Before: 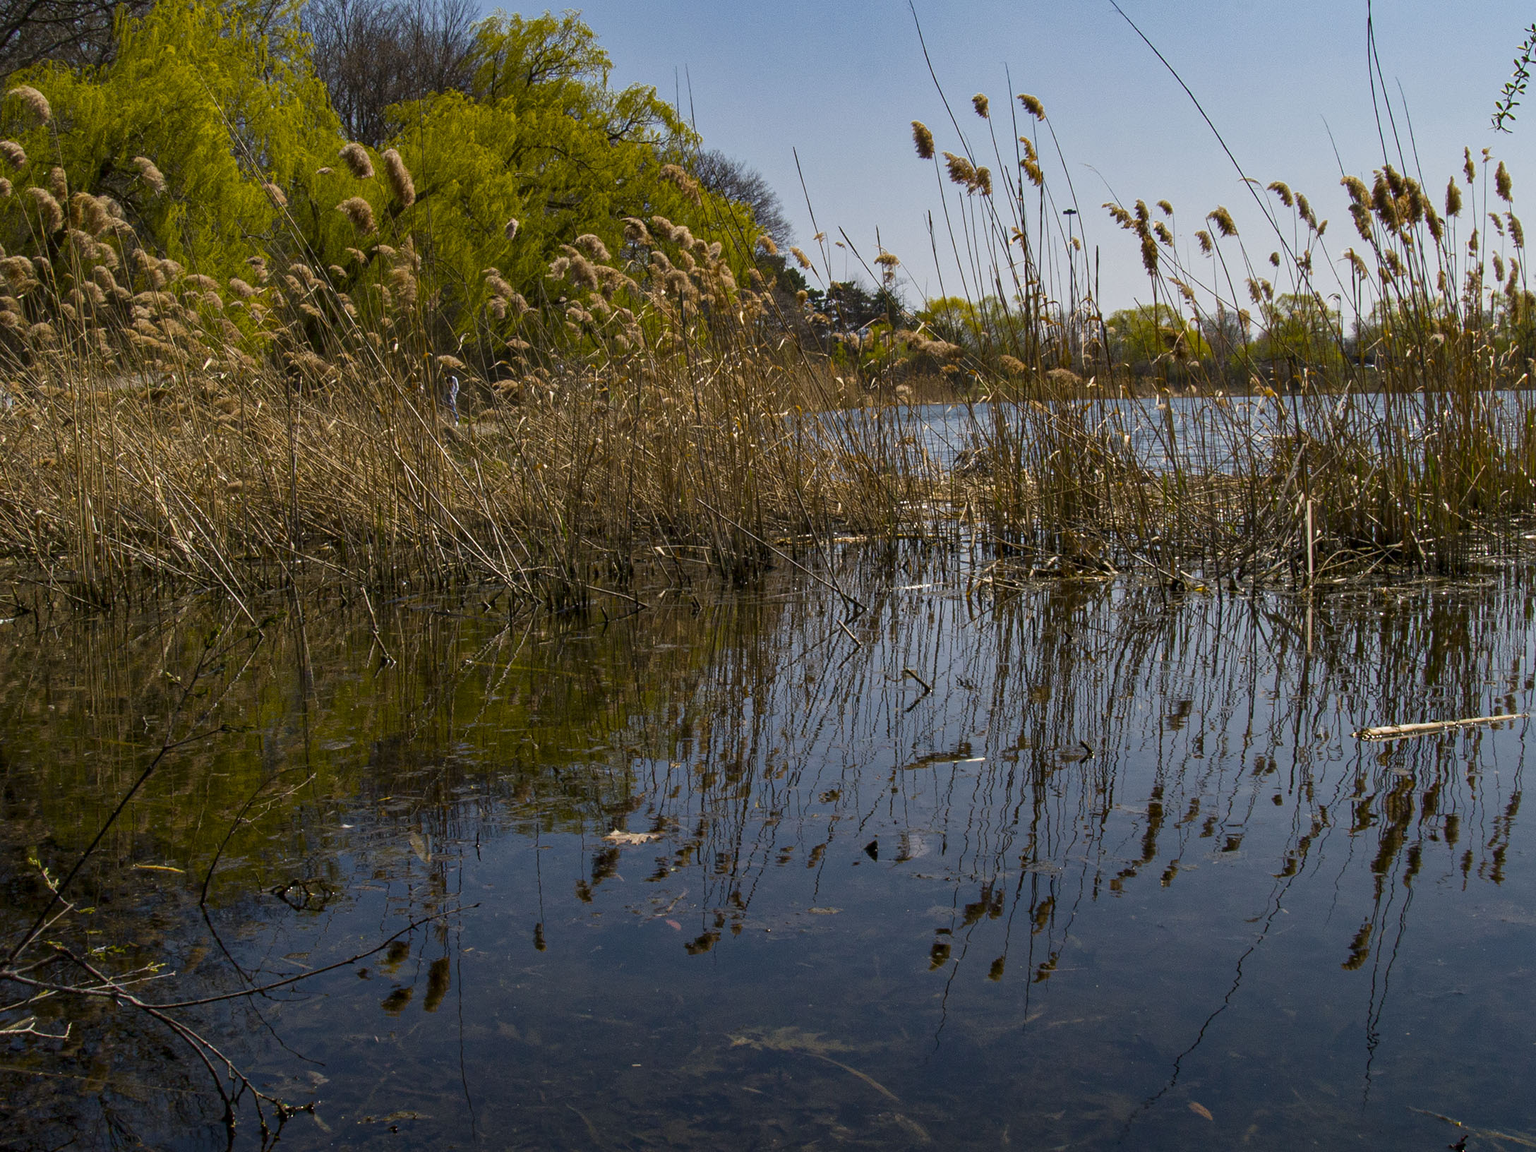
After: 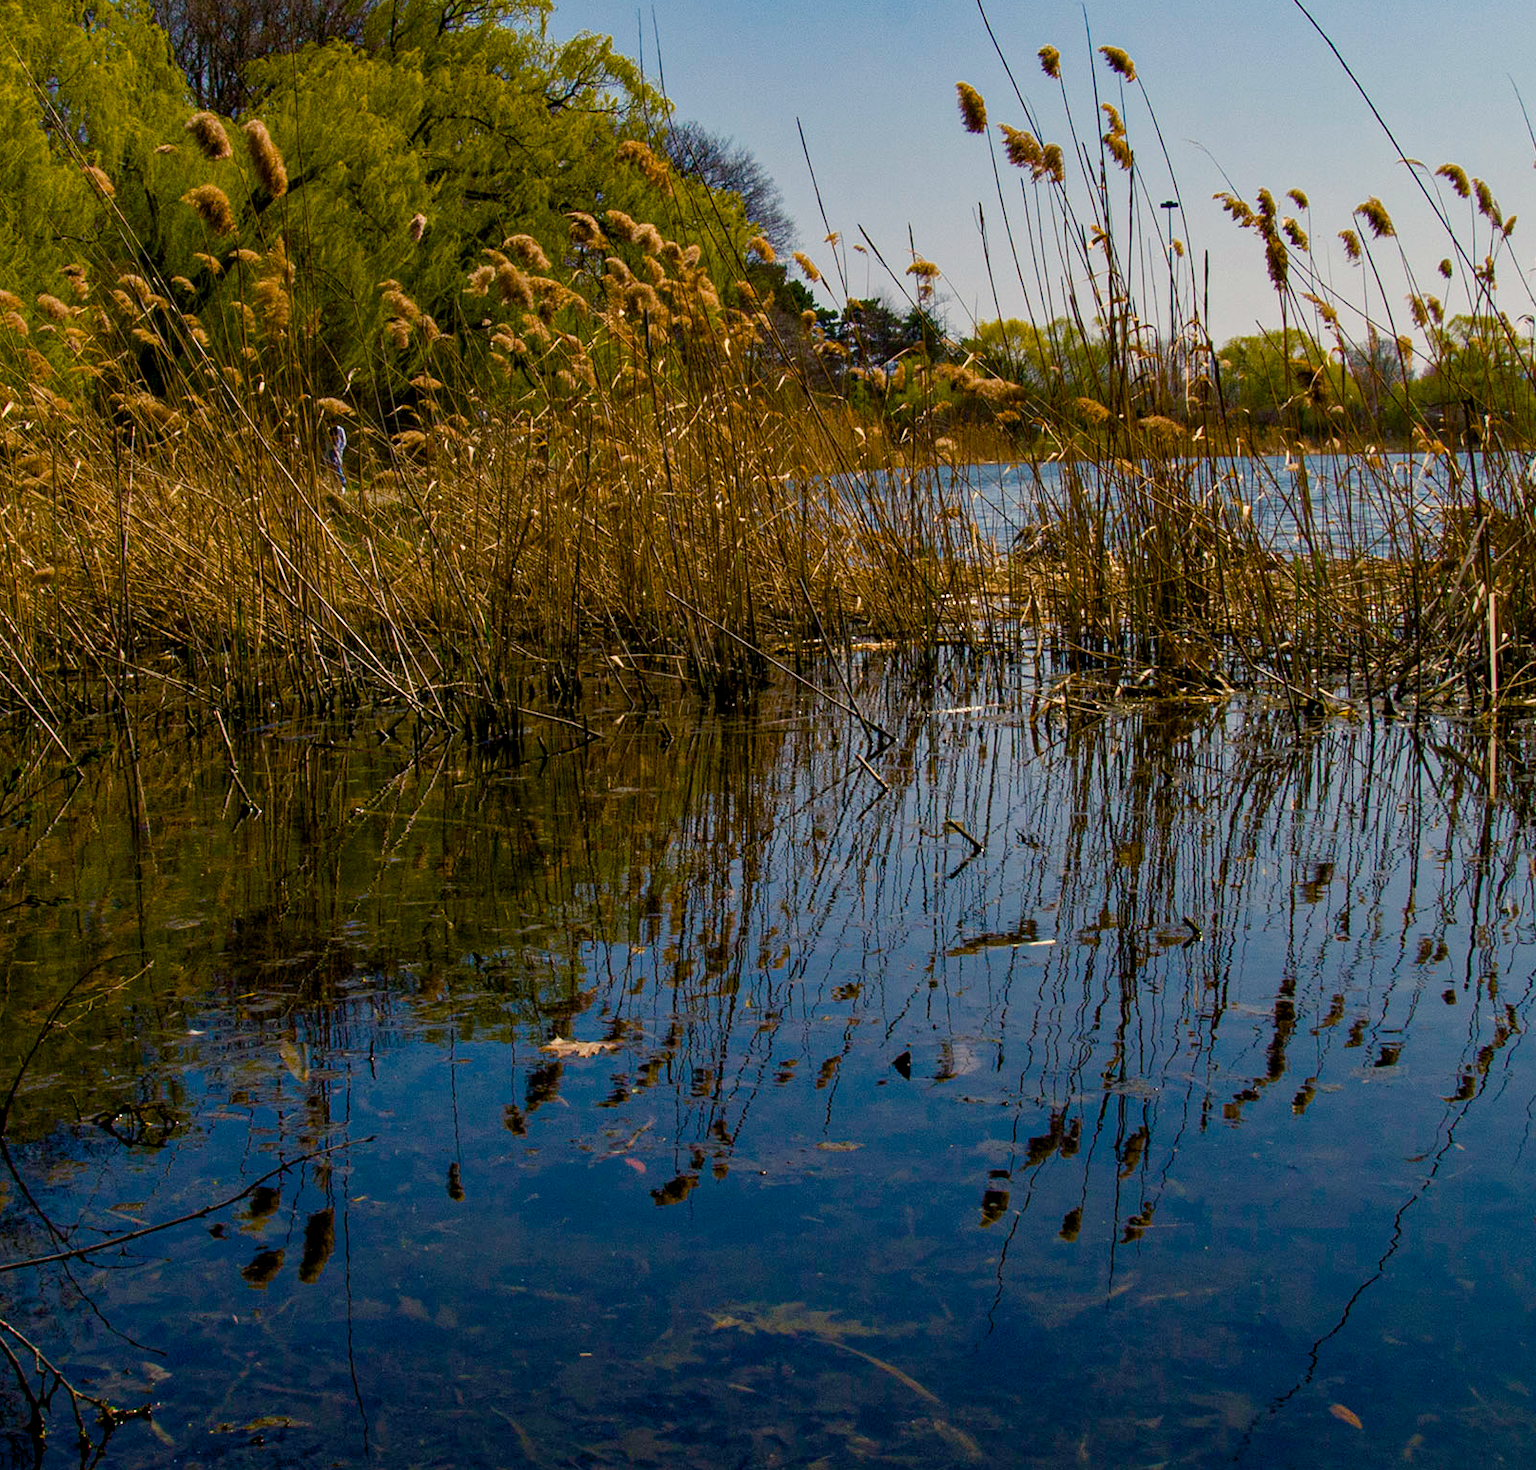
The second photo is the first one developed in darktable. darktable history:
crop and rotate: left 13.15%, top 5.251%, right 12.609%
exposure: compensate highlight preservation false
color balance rgb: shadows lift › chroma 3%, shadows lift › hue 240.84°, highlights gain › chroma 3%, highlights gain › hue 73.2°, global offset › luminance -0.5%, perceptual saturation grading › global saturation 20%, perceptual saturation grading › highlights -25%, perceptual saturation grading › shadows 50%, global vibrance 25.26%
